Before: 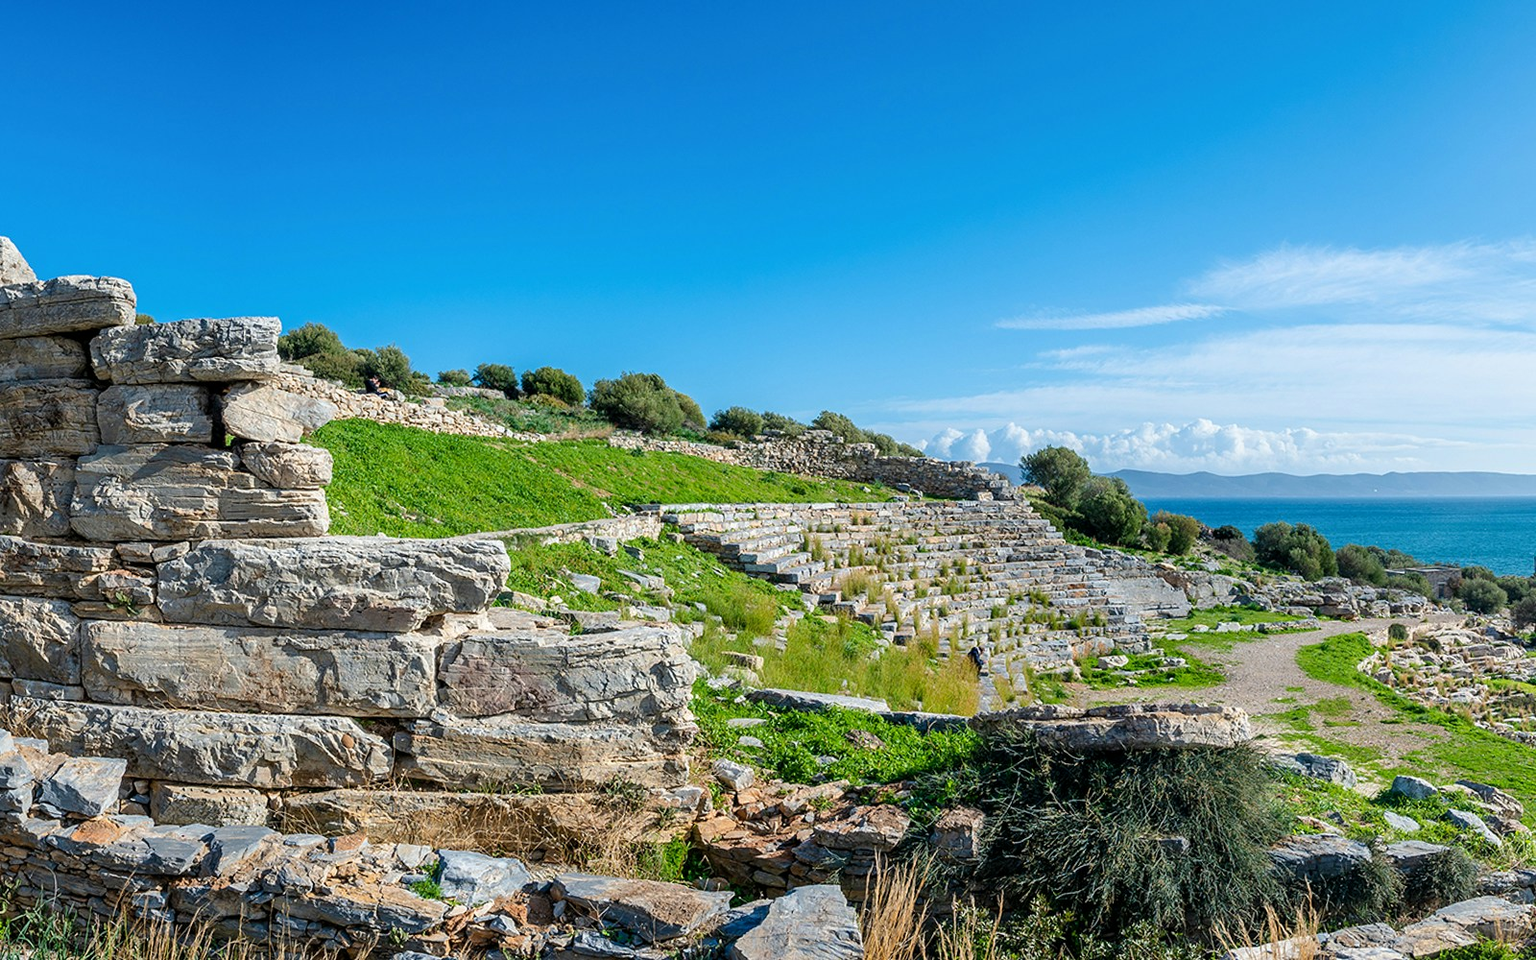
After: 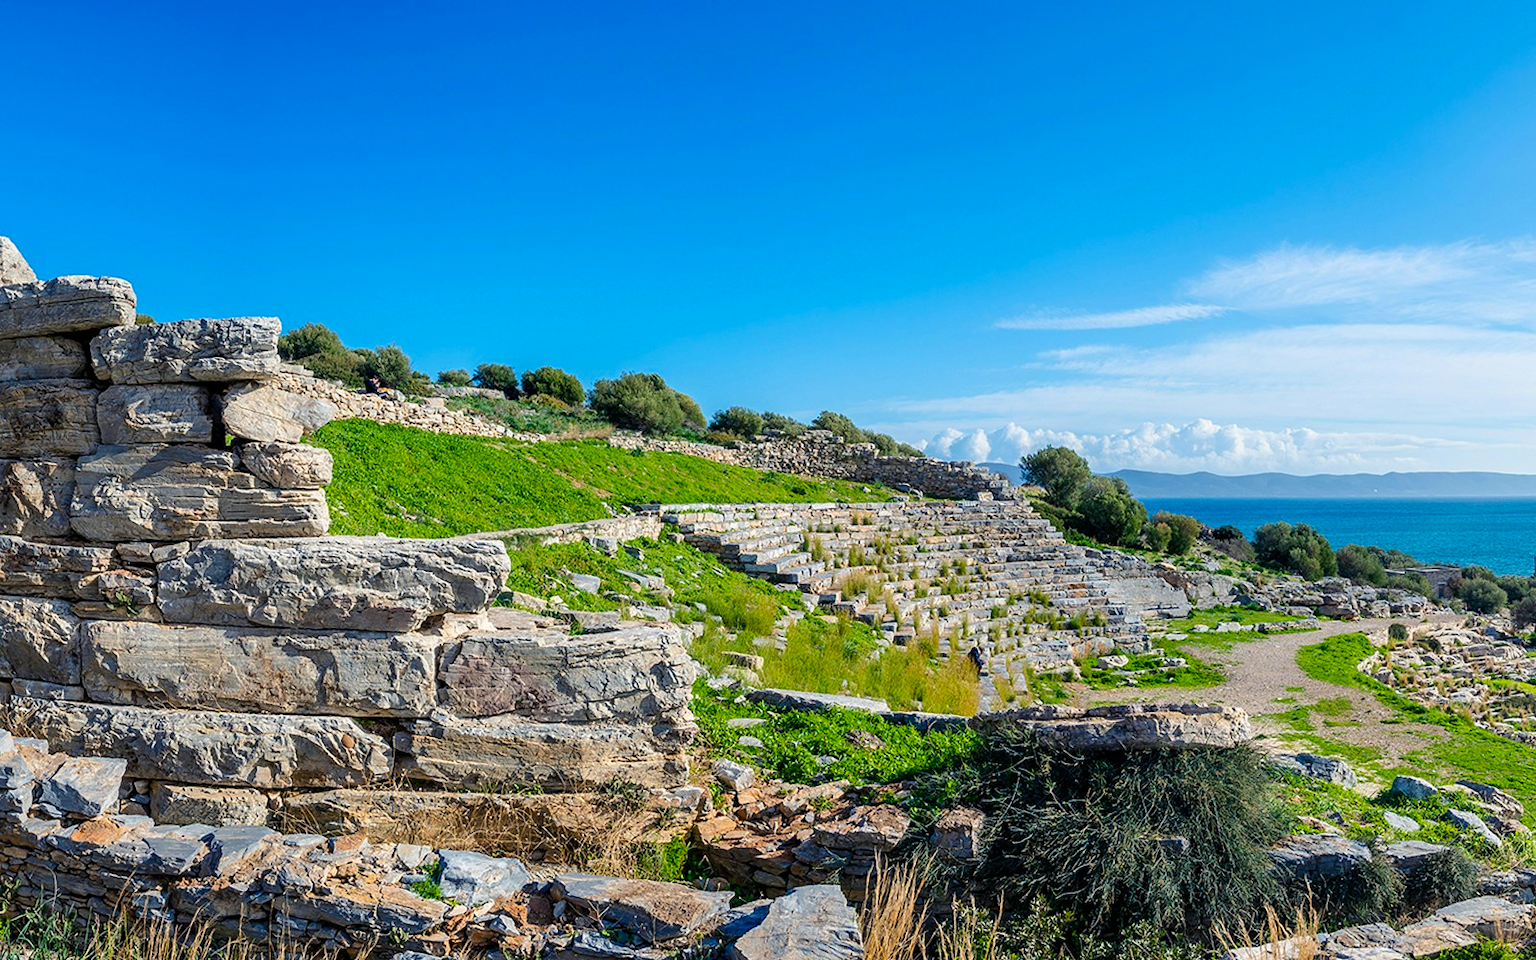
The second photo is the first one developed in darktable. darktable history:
color balance rgb: shadows lift › luminance -21.896%, shadows lift › chroma 6.503%, shadows lift › hue 269.23°, highlights gain › chroma 0.698%, highlights gain › hue 57.2°, linear chroma grading › global chroma 13.438%, perceptual saturation grading › global saturation 0.256%
